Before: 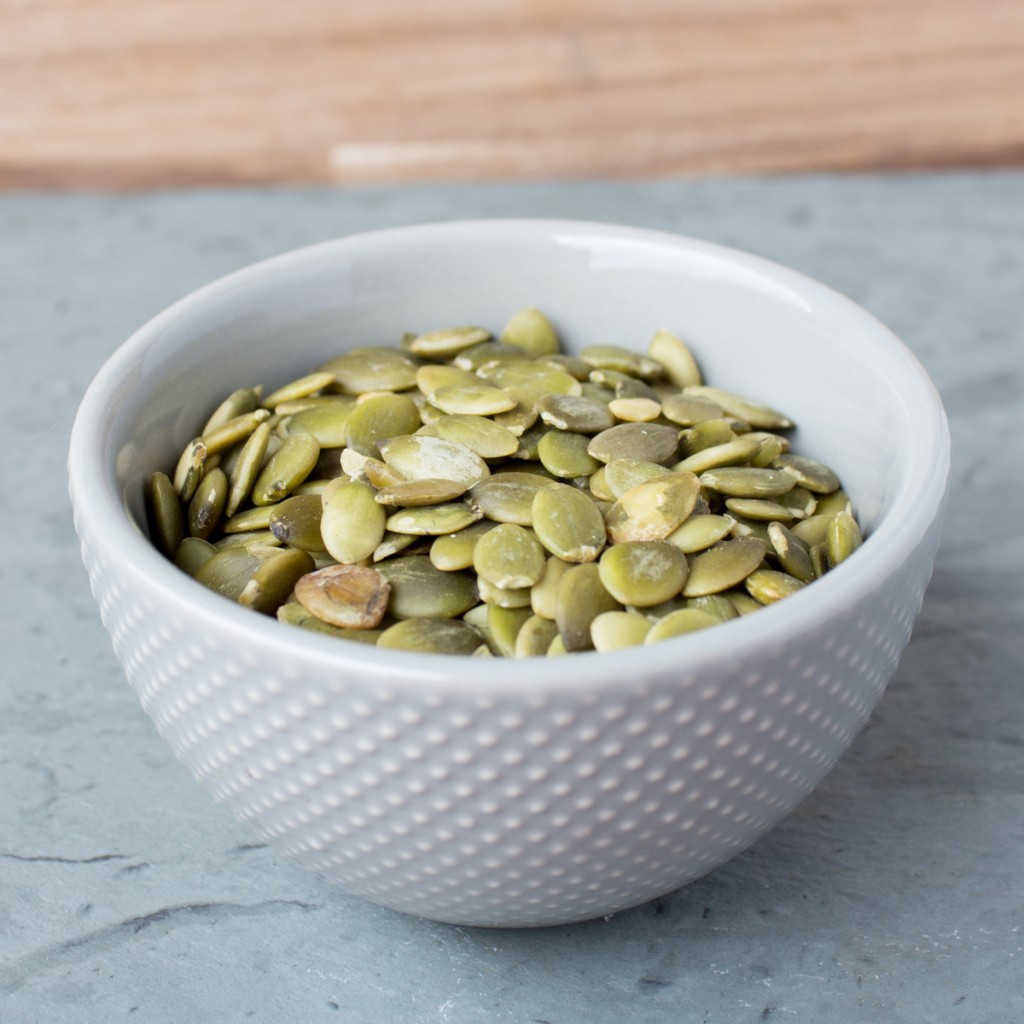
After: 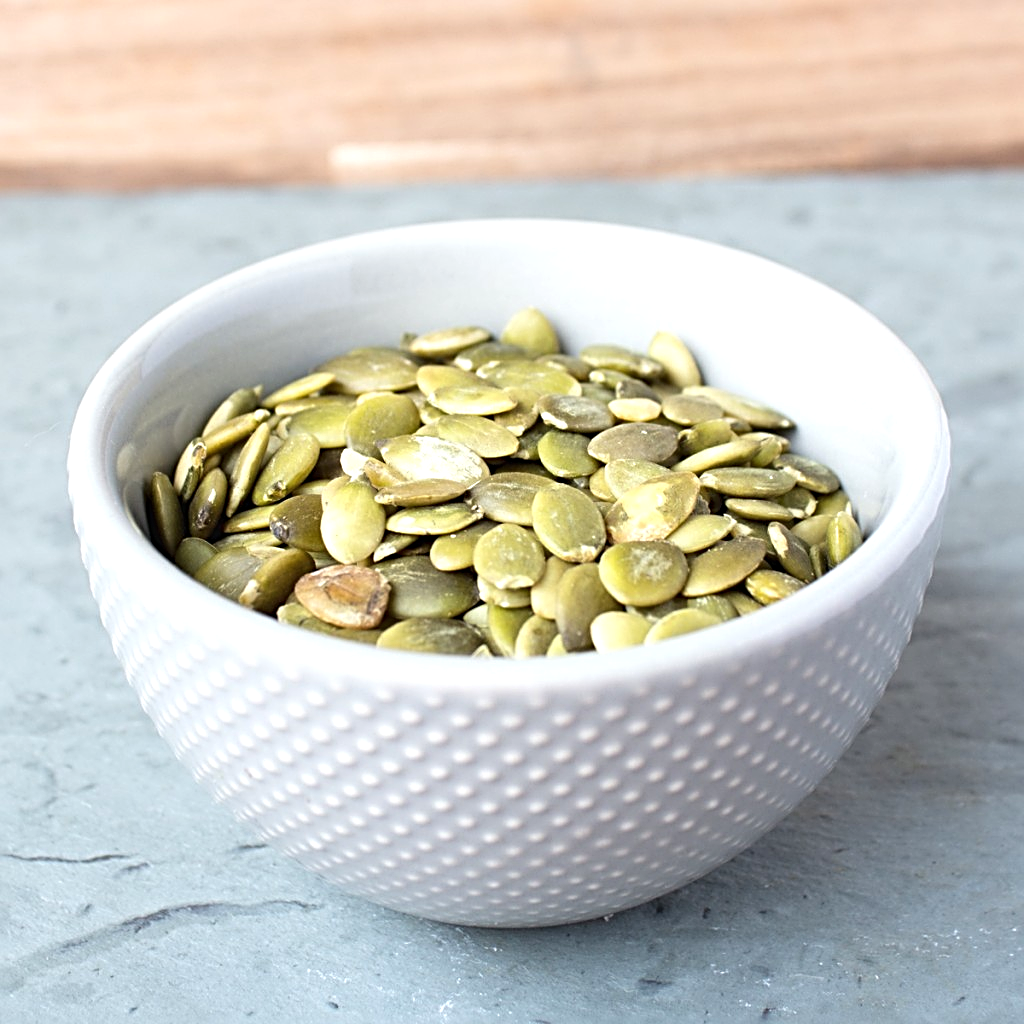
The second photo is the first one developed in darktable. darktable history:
sharpen: radius 3.025, amount 0.757
exposure: black level correction -0.002, exposure 0.54 EV, compensate highlight preservation false
